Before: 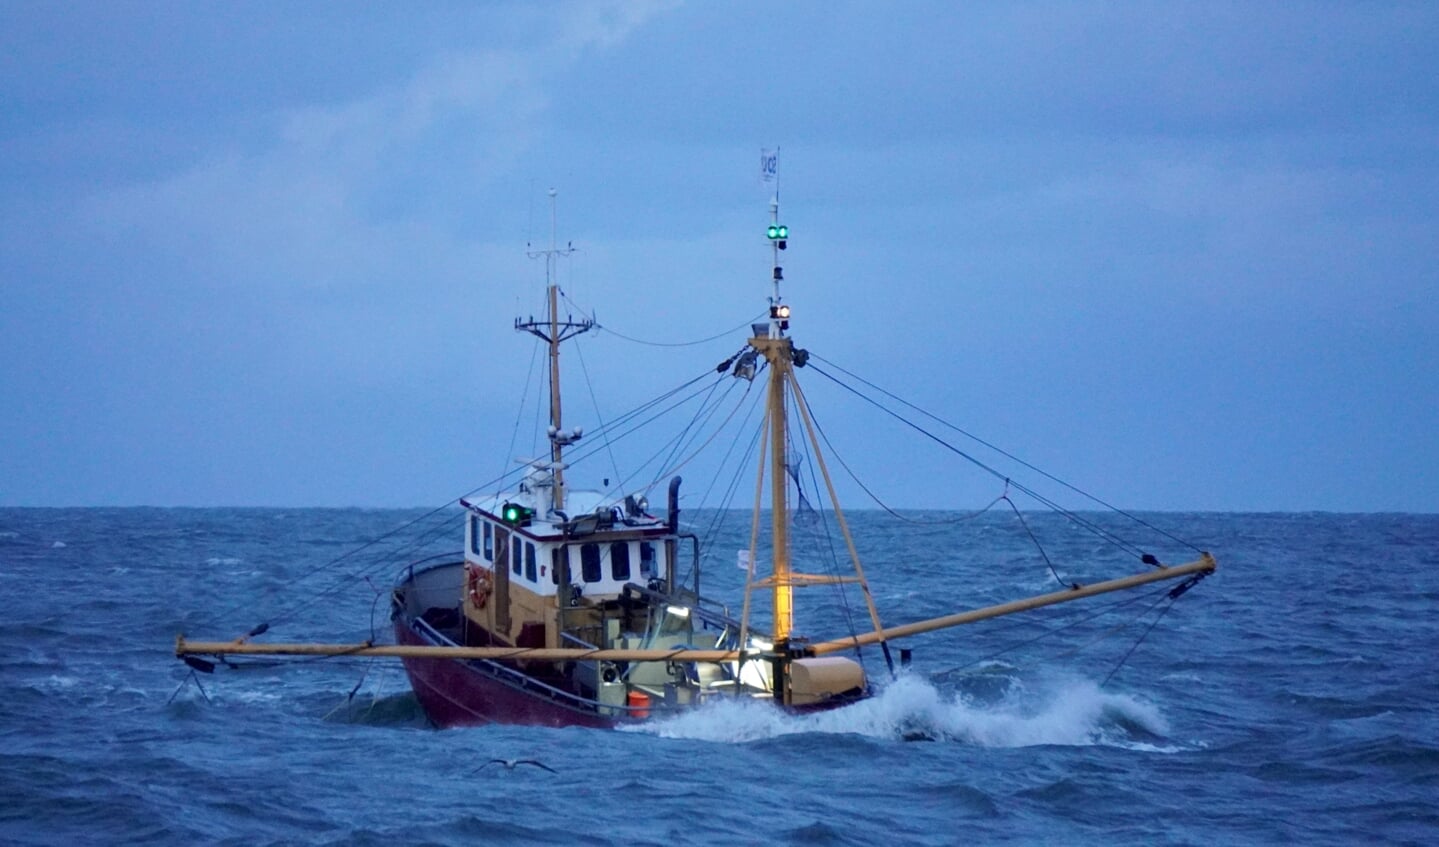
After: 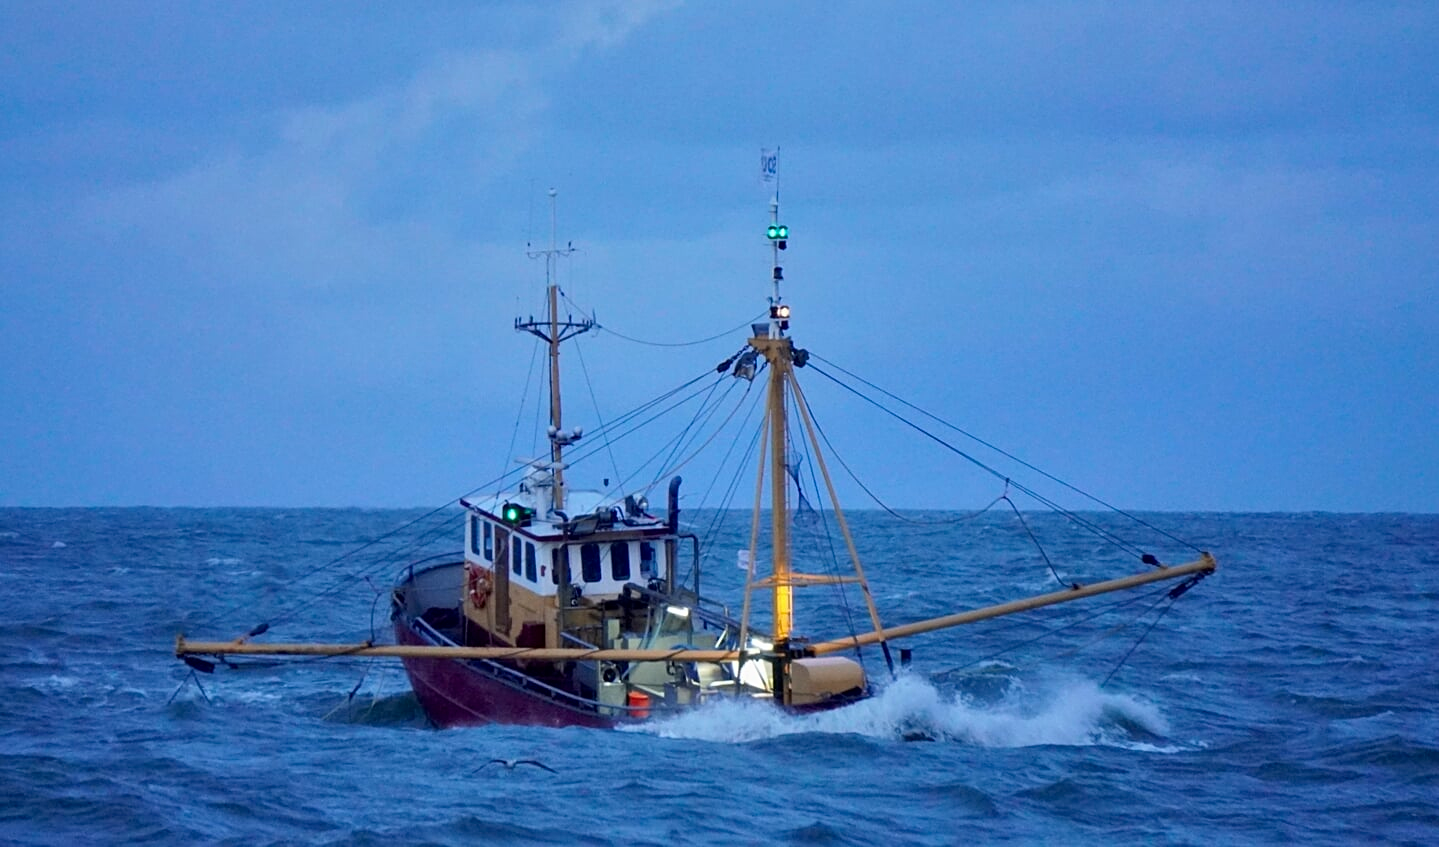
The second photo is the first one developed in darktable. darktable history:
exposure: black level correction 0.001, compensate highlight preservation false
contrast brightness saturation: saturation 0.128
shadows and highlights: shadows 43.55, white point adjustment -1.29, soften with gaussian
sharpen: amount 0.215
